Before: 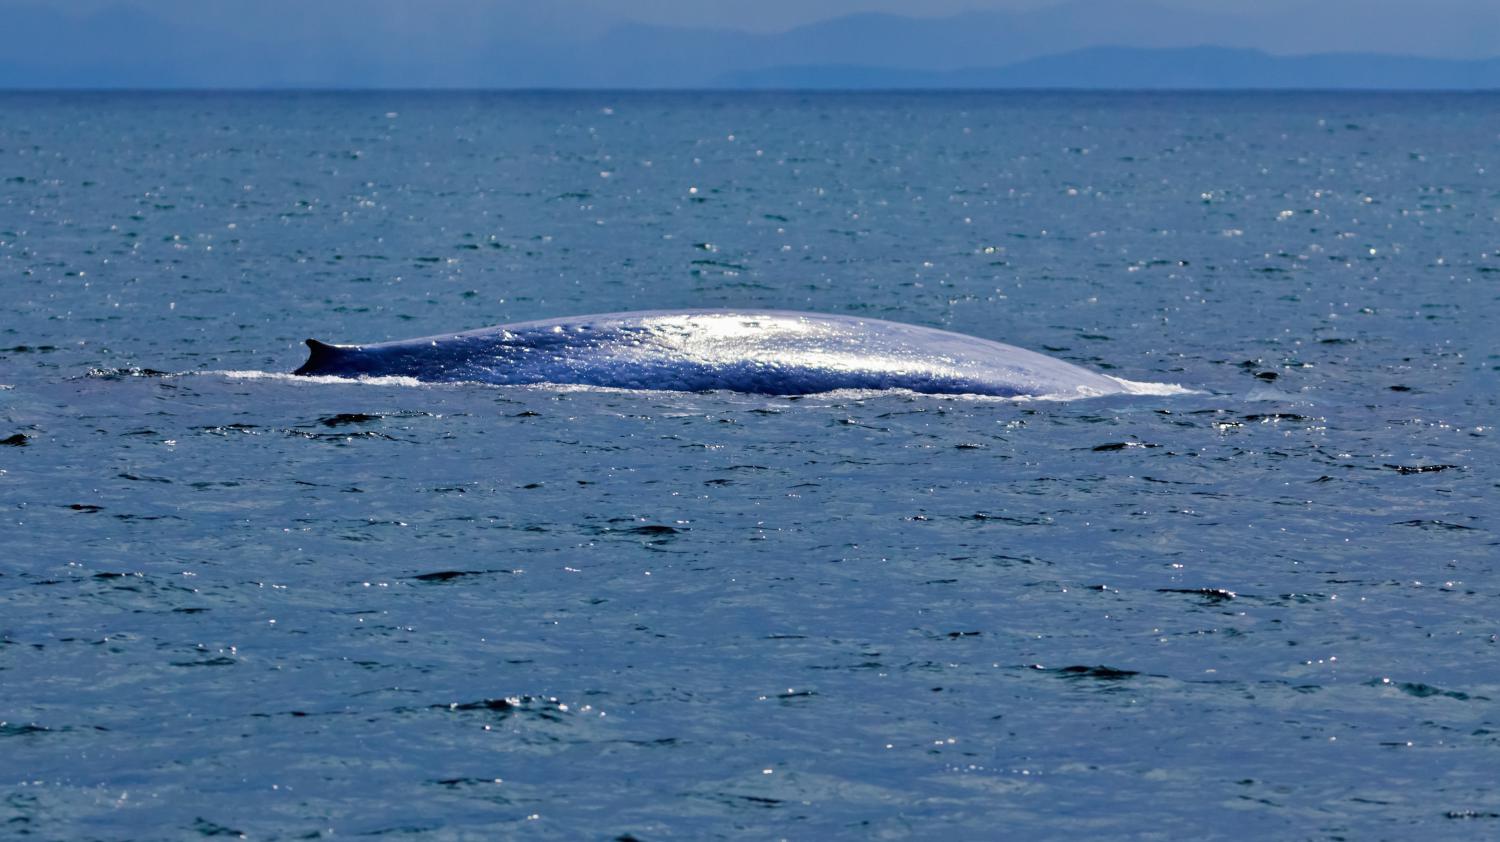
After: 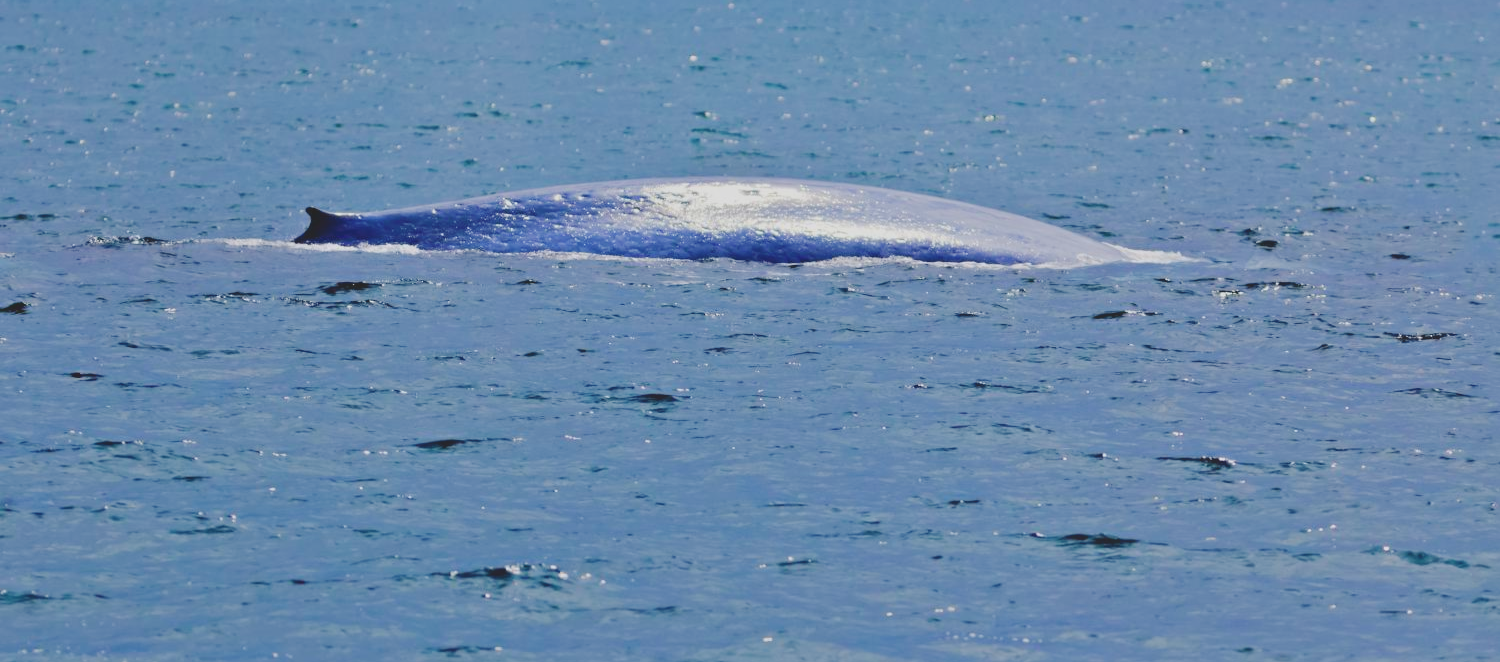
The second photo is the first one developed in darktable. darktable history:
crop and rotate: top 15.774%, bottom 5.506%
local contrast: detail 69%
tone curve: curves: ch0 [(0, 0) (0.003, 0.004) (0.011, 0.015) (0.025, 0.033) (0.044, 0.058) (0.069, 0.091) (0.1, 0.131) (0.136, 0.179) (0.177, 0.233) (0.224, 0.295) (0.277, 0.364) (0.335, 0.434) (0.399, 0.51) (0.468, 0.583) (0.543, 0.654) (0.623, 0.724) (0.709, 0.789) (0.801, 0.852) (0.898, 0.924) (1, 1)], preserve colors none
